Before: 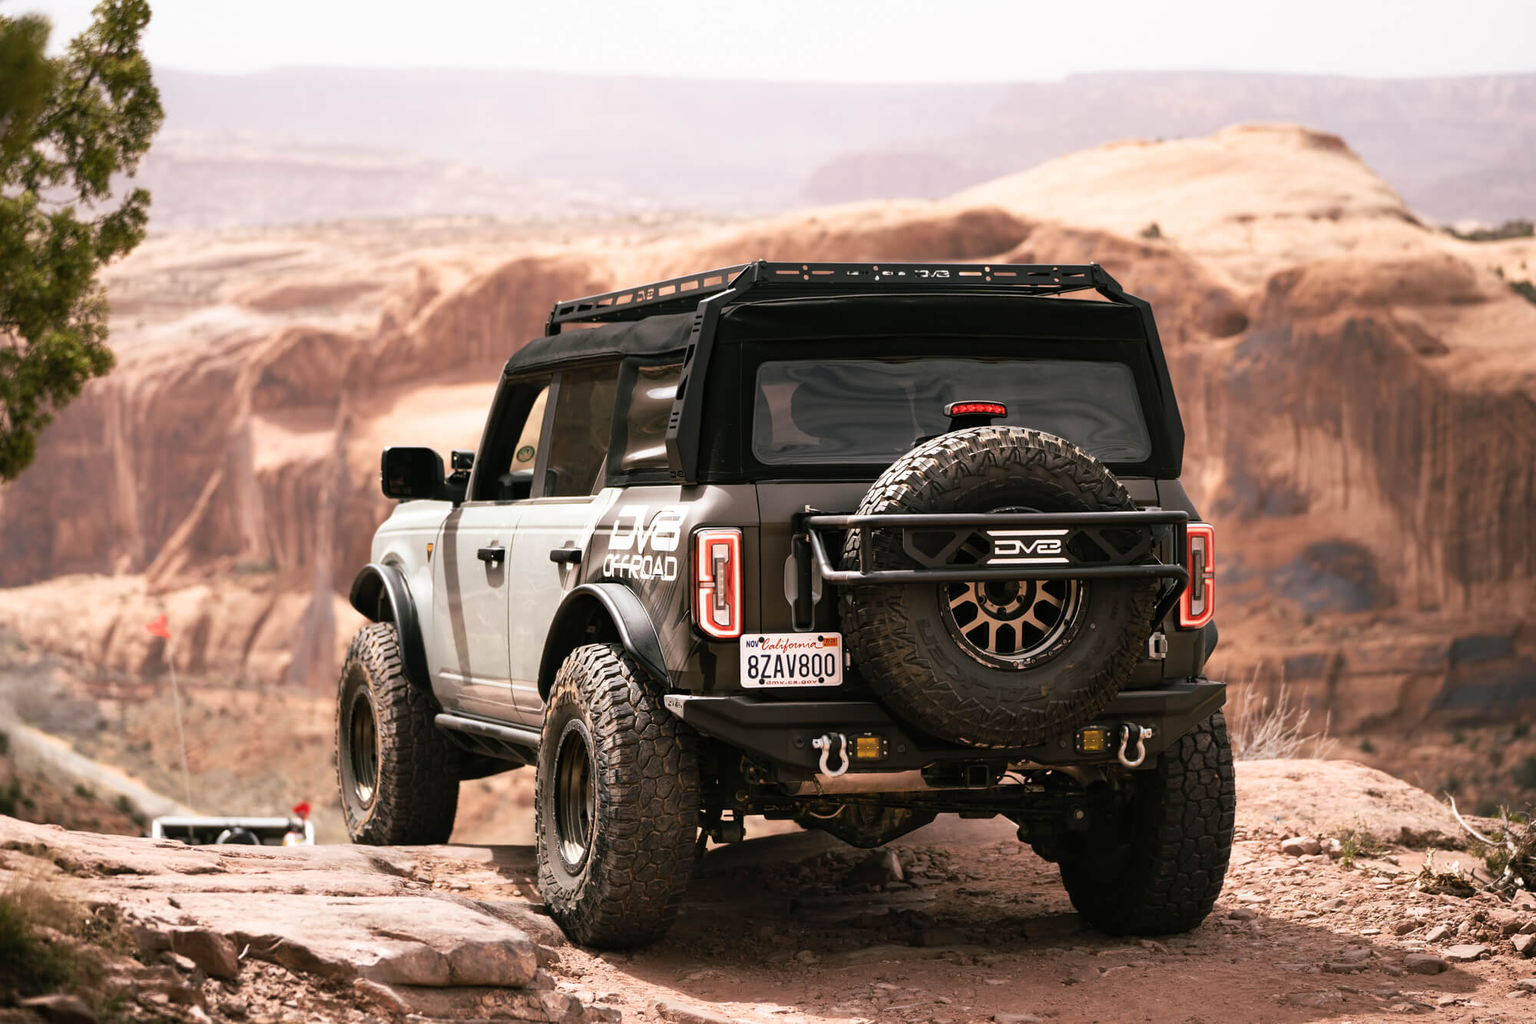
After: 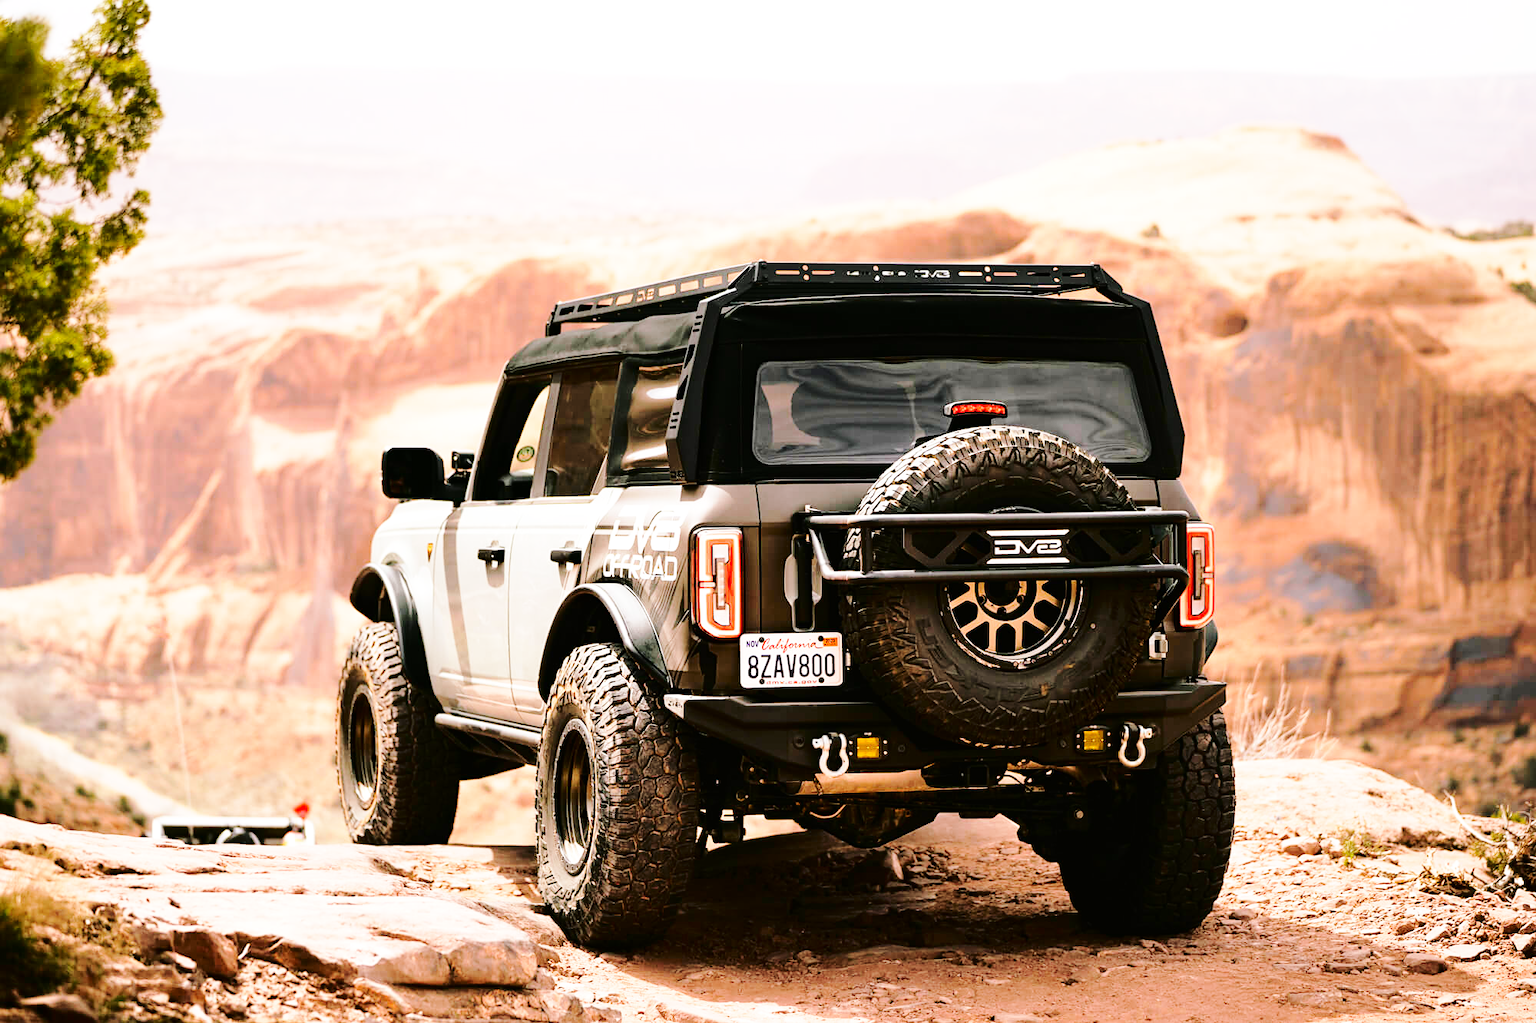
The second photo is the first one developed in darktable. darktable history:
sharpen: amount 0.201
base curve: curves: ch0 [(0, 0) (0.032, 0.037) (0.105, 0.228) (0.435, 0.76) (0.856, 0.983) (1, 1)], preserve colors none
tone curve: curves: ch0 [(0, 0) (0.003, 0.009) (0.011, 0.009) (0.025, 0.01) (0.044, 0.02) (0.069, 0.032) (0.1, 0.048) (0.136, 0.092) (0.177, 0.153) (0.224, 0.217) (0.277, 0.306) (0.335, 0.402) (0.399, 0.488) (0.468, 0.574) (0.543, 0.648) (0.623, 0.716) (0.709, 0.783) (0.801, 0.851) (0.898, 0.92) (1, 1)], color space Lab, independent channels, preserve colors none
color balance rgb: perceptual saturation grading › global saturation 20%, perceptual saturation grading › highlights -25.399%, perceptual saturation grading › shadows 24.034%, global vibrance 20%
